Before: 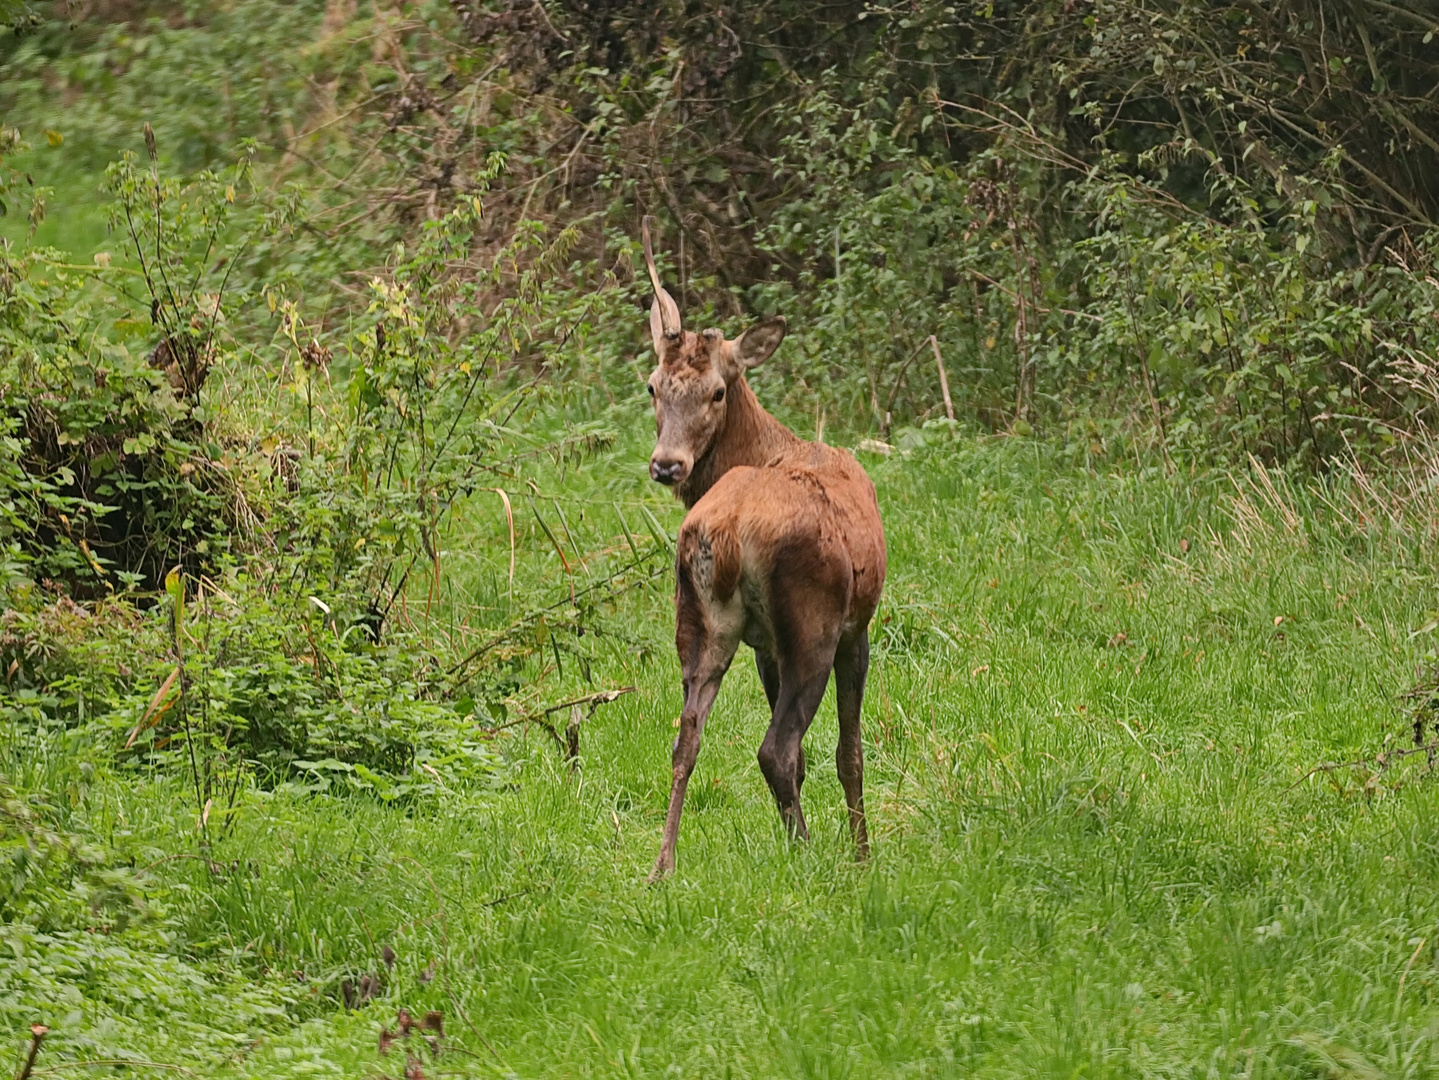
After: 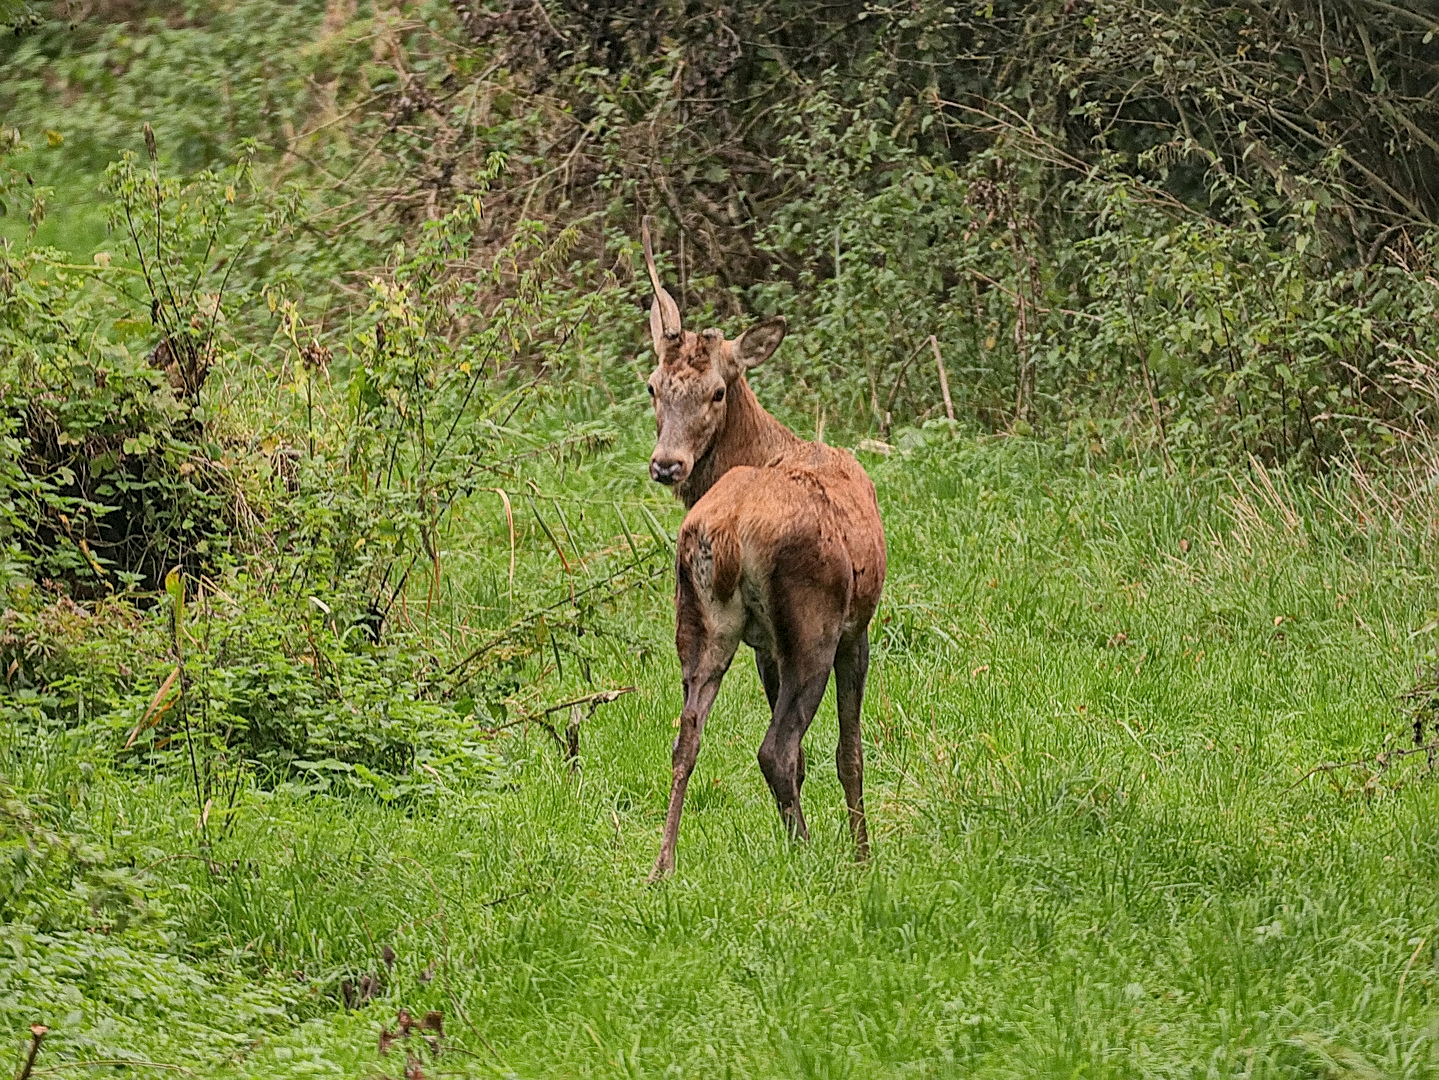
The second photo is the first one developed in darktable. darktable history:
global tonemap: drago (1, 100), detail 1
local contrast: on, module defaults
sharpen: on, module defaults
grain: mid-tones bias 0%
